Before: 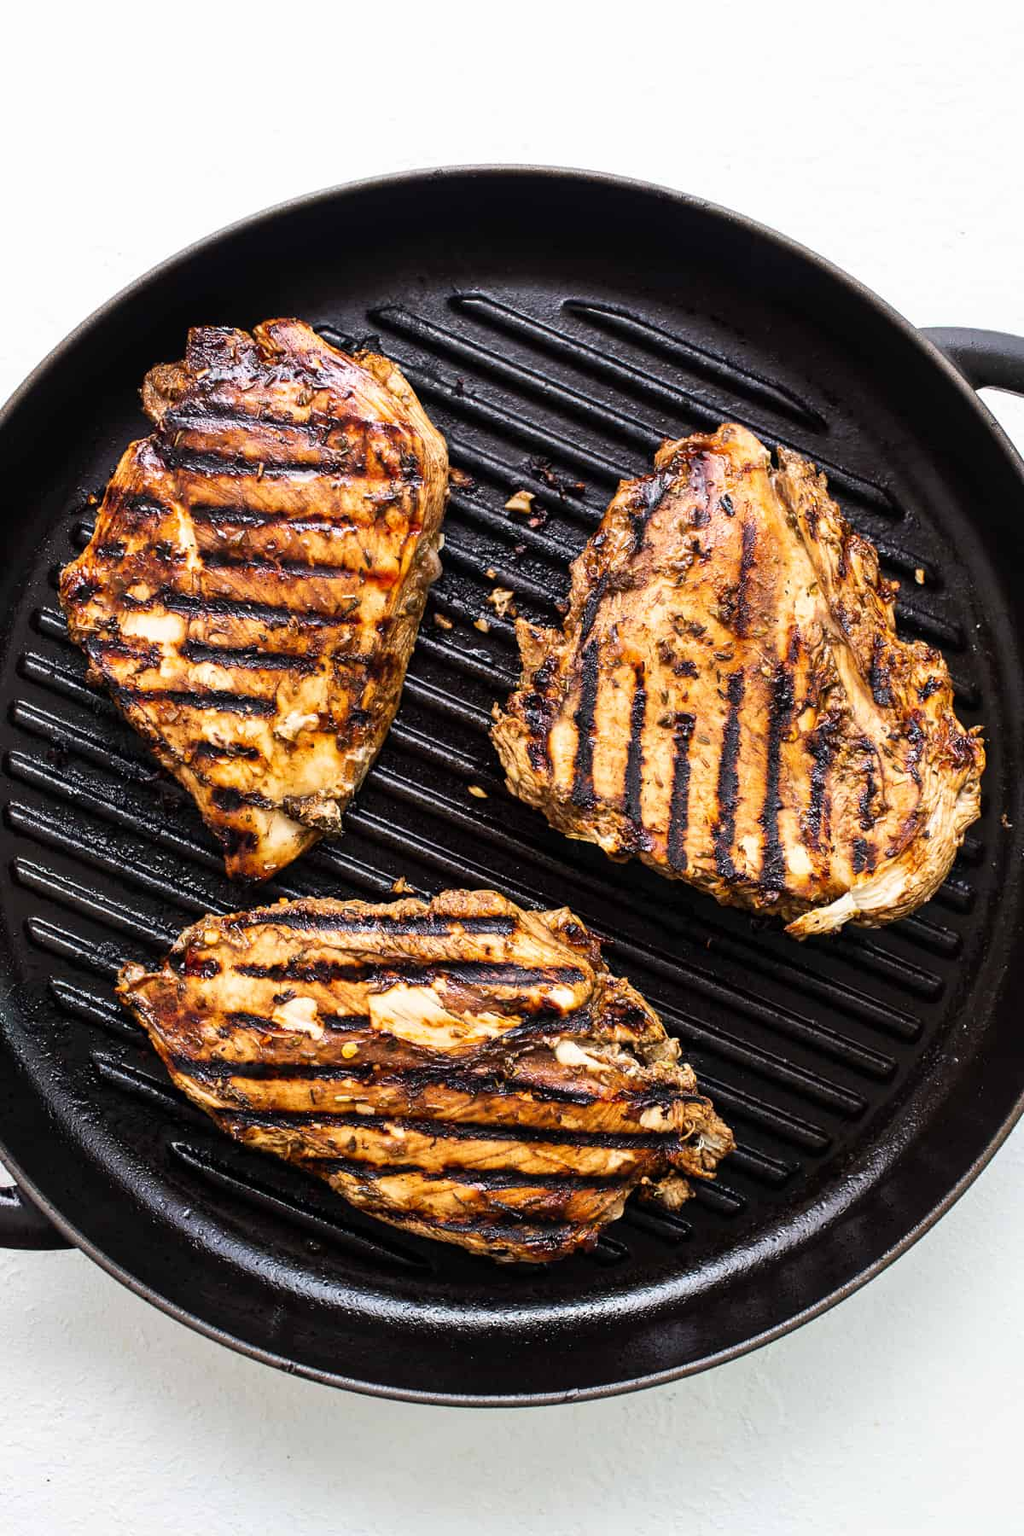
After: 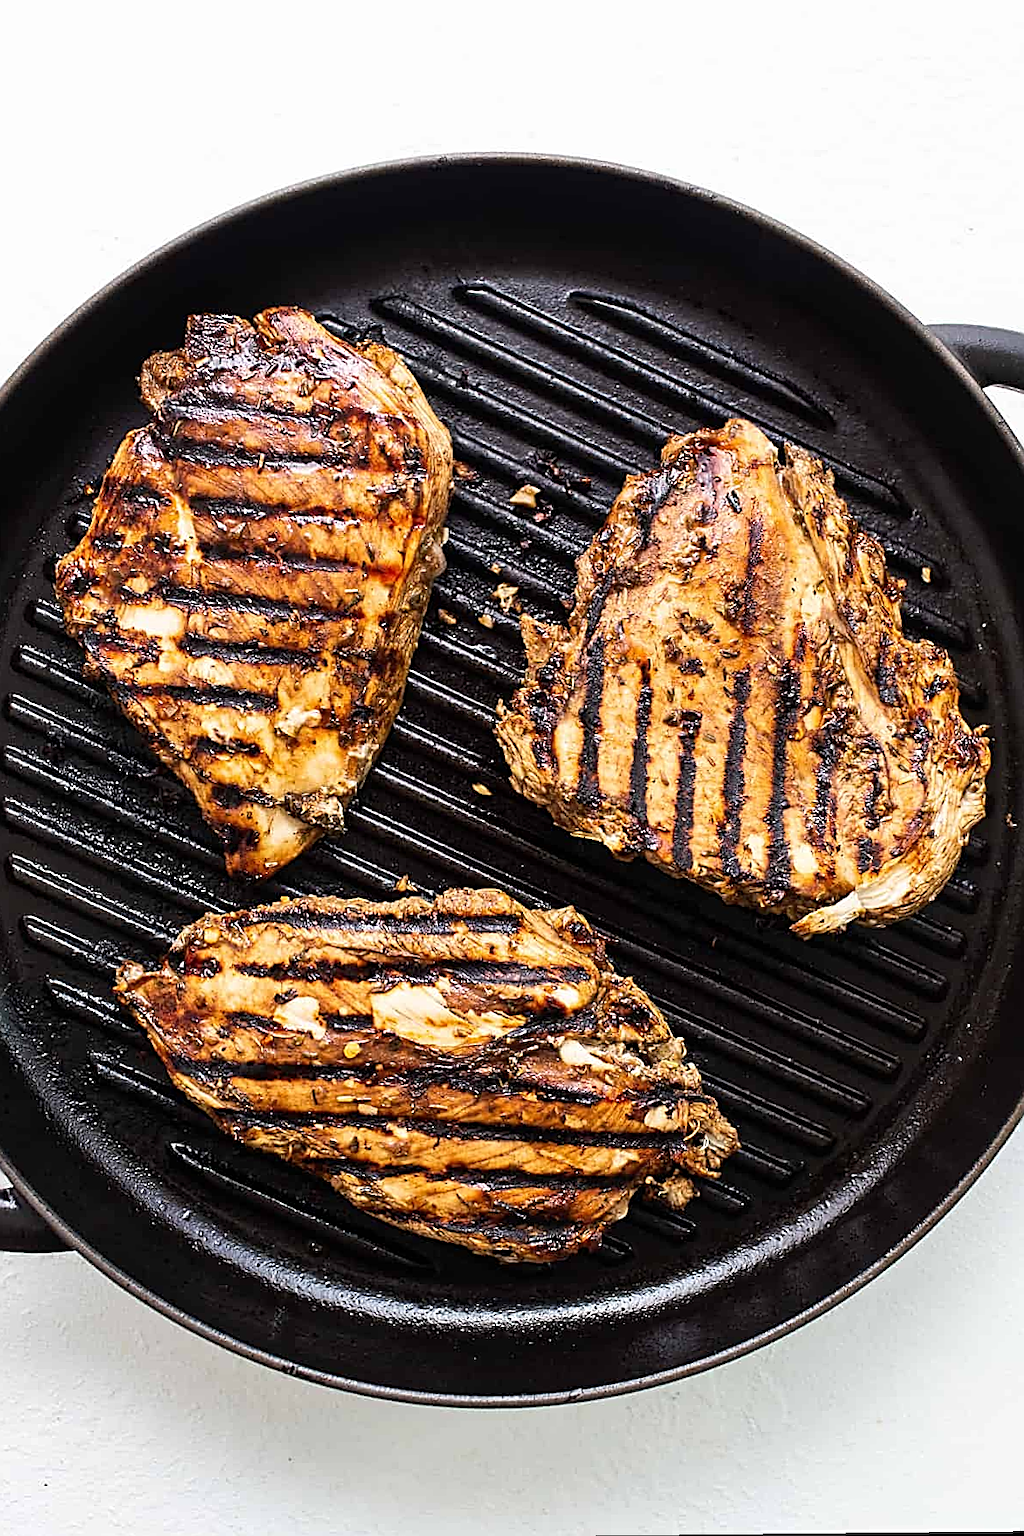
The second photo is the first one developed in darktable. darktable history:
sharpen: amount 1
rotate and perspective: rotation 0.174°, lens shift (vertical) 0.013, lens shift (horizontal) 0.019, shear 0.001, automatic cropping original format, crop left 0.007, crop right 0.991, crop top 0.016, crop bottom 0.997
